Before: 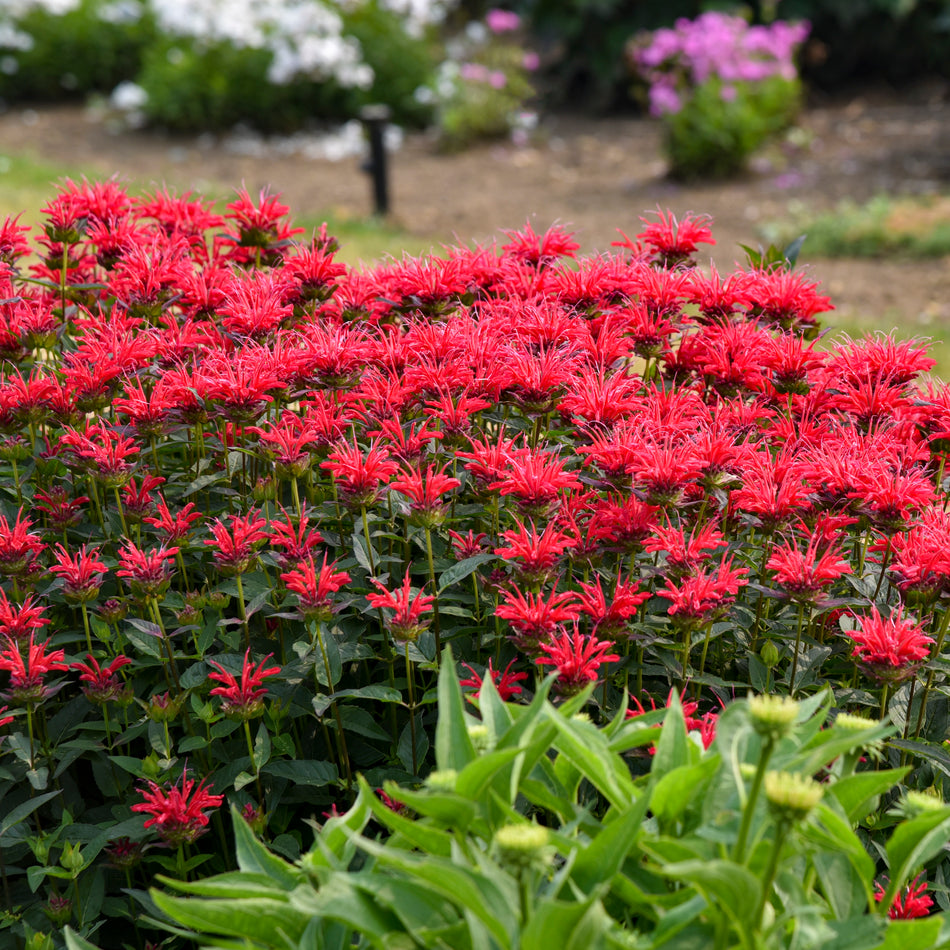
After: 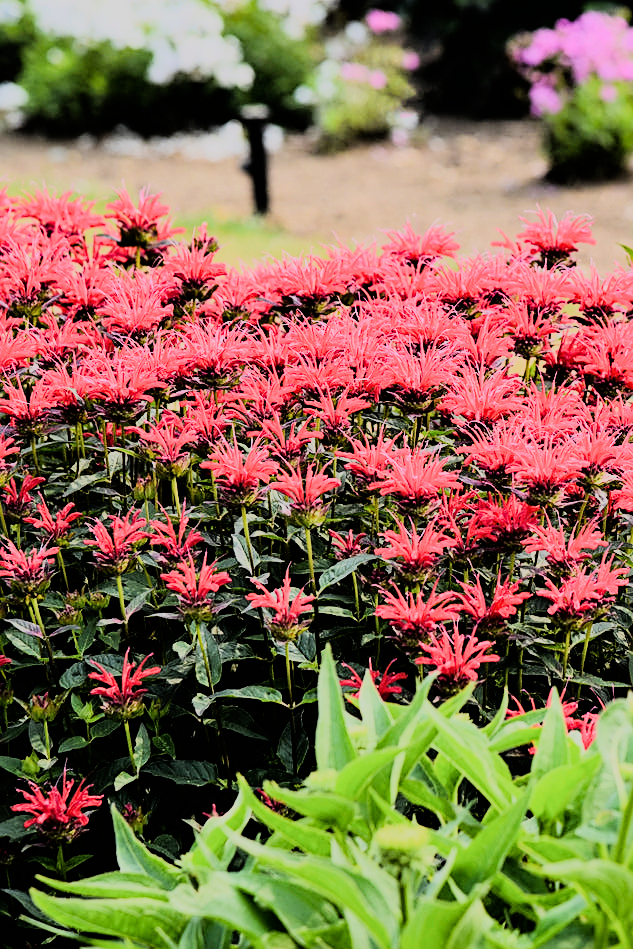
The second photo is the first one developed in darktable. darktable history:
filmic rgb: black relative exposure -7.65 EV, white relative exposure 4.56 EV, hardness 3.61, contrast 1.05
crop and rotate: left 12.648%, right 20.685%
tone equalizer: -8 EV 0.06 EV, smoothing diameter 25%, edges refinement/feathering 10, preserve details guided filter
sharpen: on, module defaults
rgb curve: curves: ch0 [(0, 0) (0.21, 0.15) (0.24, 0.21) (0.5, 0.75) (0.75, 0.96) (0.89, 0.99) (1, 1)]; ch1 [(0, 0.02) (0.21, 0.13) (0.25, 0.2) (0.5, 0.67) (0.75, 0.9) (0.89, 0.97) (1, 1)]; ch2 [(0, 0.02) (0.21, 0.13) (0.25, 0.2) (0.5, 0.67) (0.75, 0.9) (0.89, 0.97) (1, 1)], compensate middle gray true
